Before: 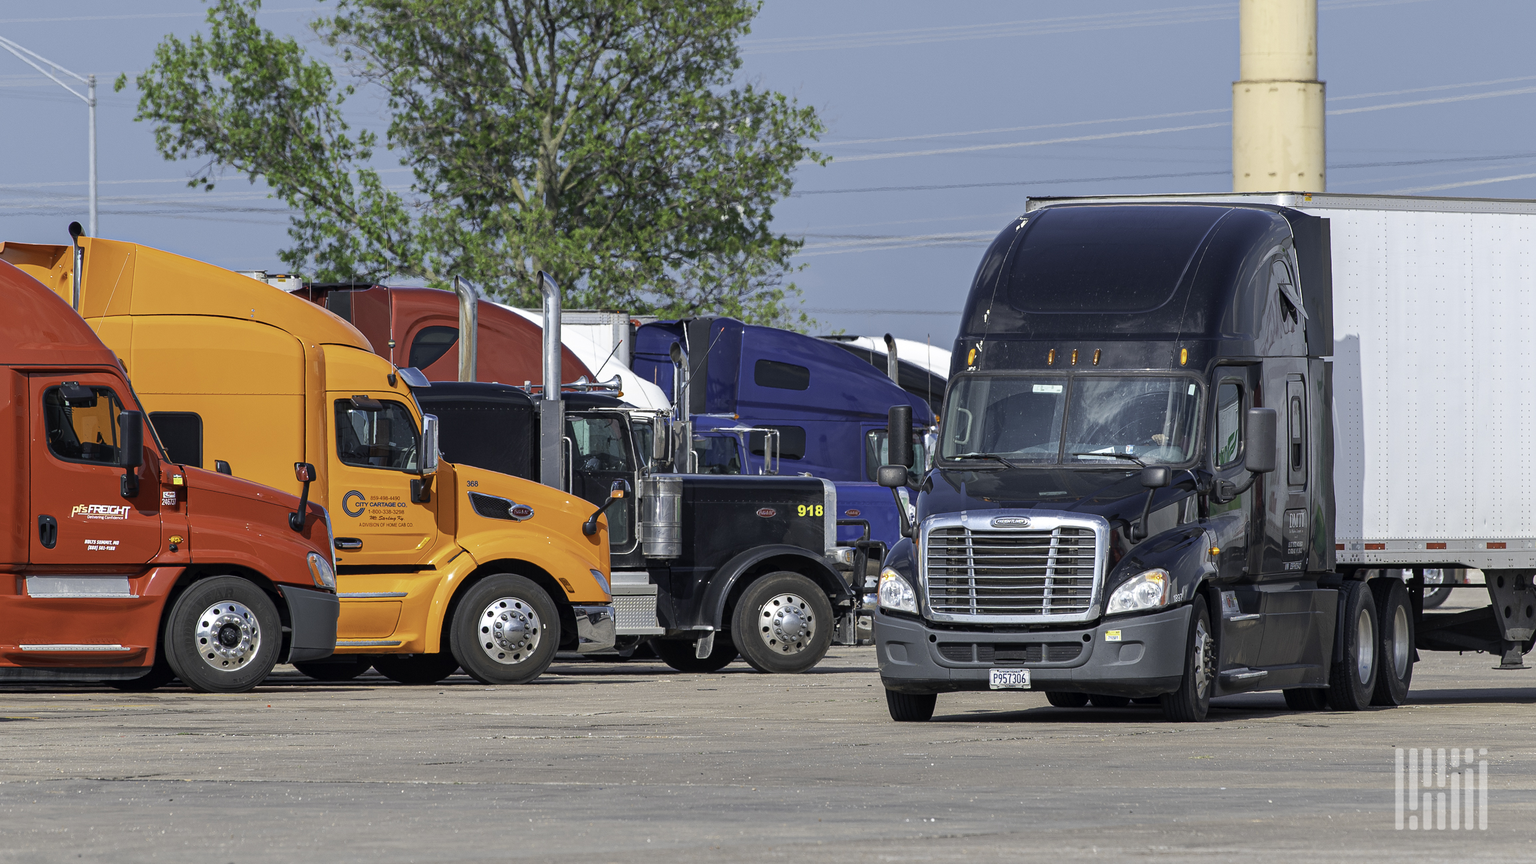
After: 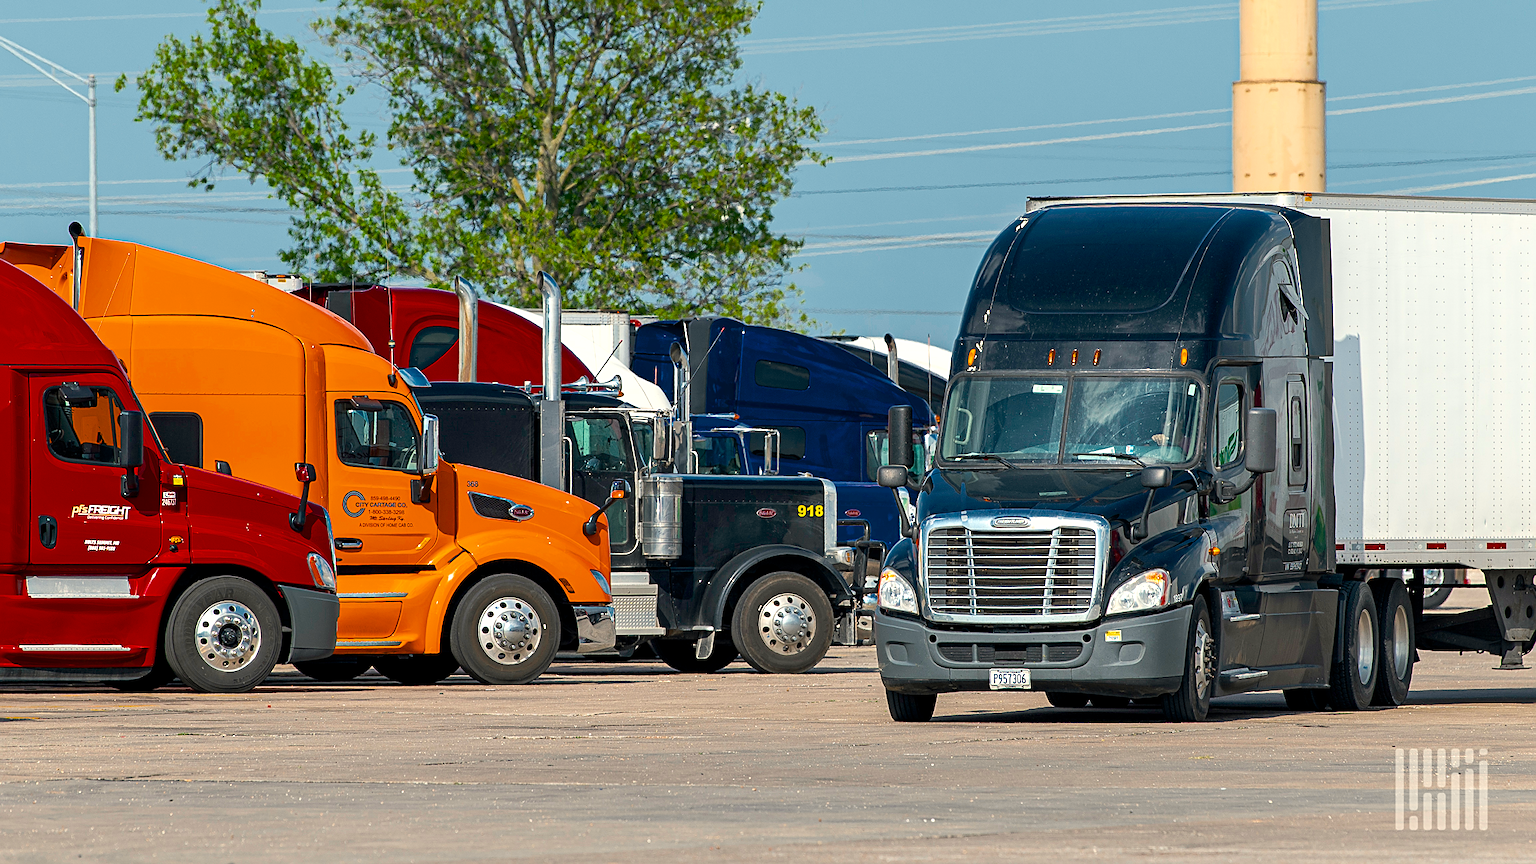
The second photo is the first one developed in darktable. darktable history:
sharpen: on, module defaults
color balance rgb: shadows lift › chroma 3.864%, shadows lift › hue 90.79°, highlights gain › chroma 3.044%, highlights gain › hue 78.36°, global offset › luminance -0.288%, global offset › hue 258.89°, perceptual saturation grading › global saturation 29.503%, perceptual brilliance grading › global brilliance -17.263%, perceptual brilliance grading › highlights 29.122%, saturation formula JzAzBz (2021)
